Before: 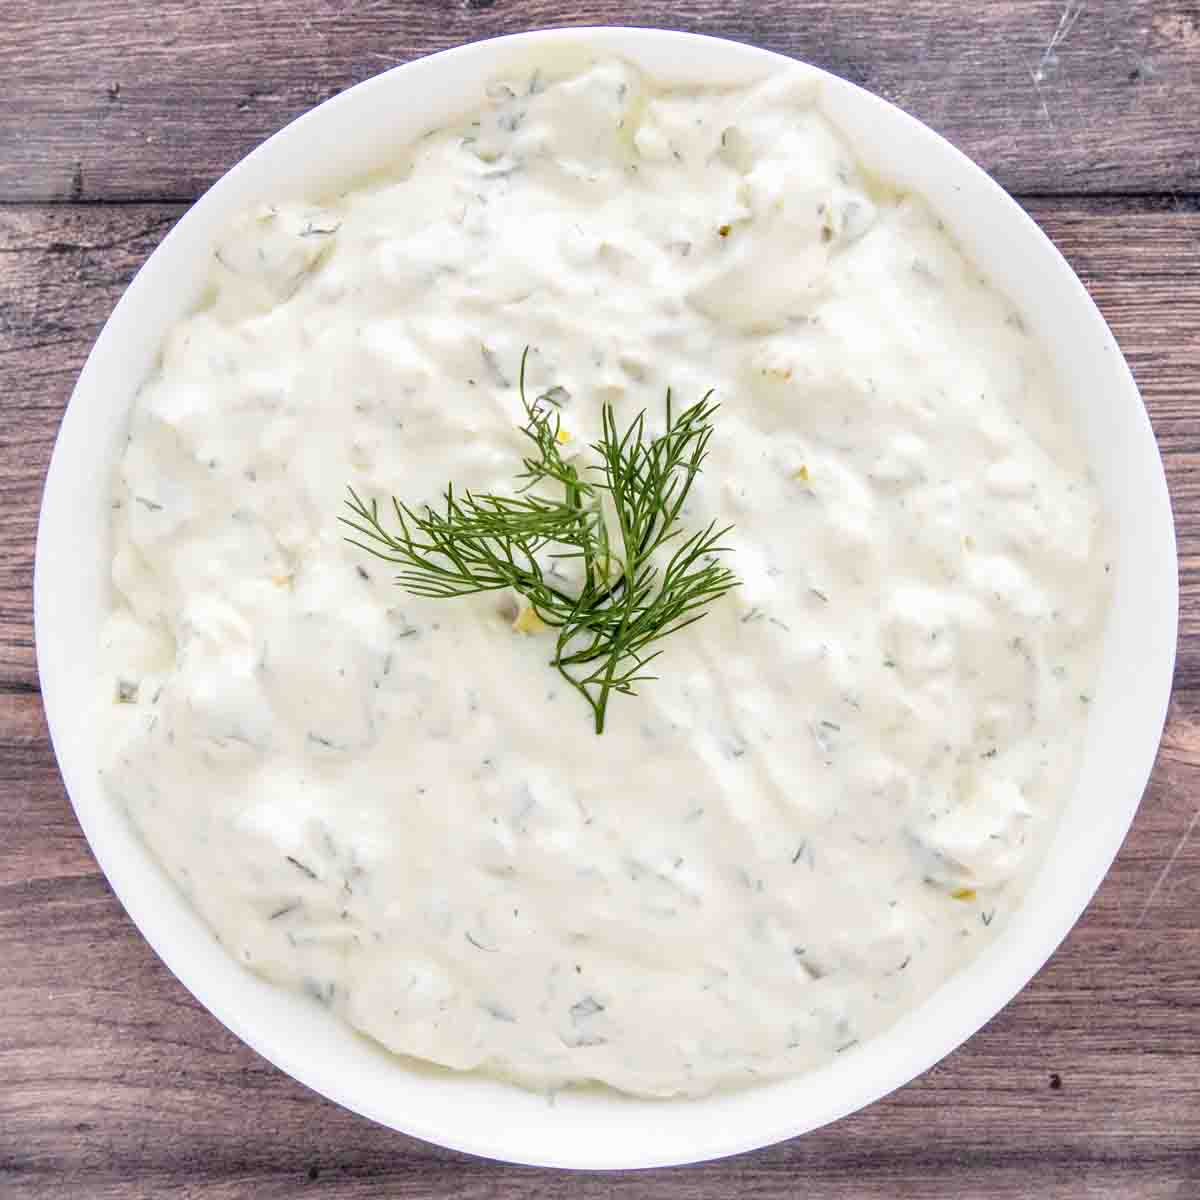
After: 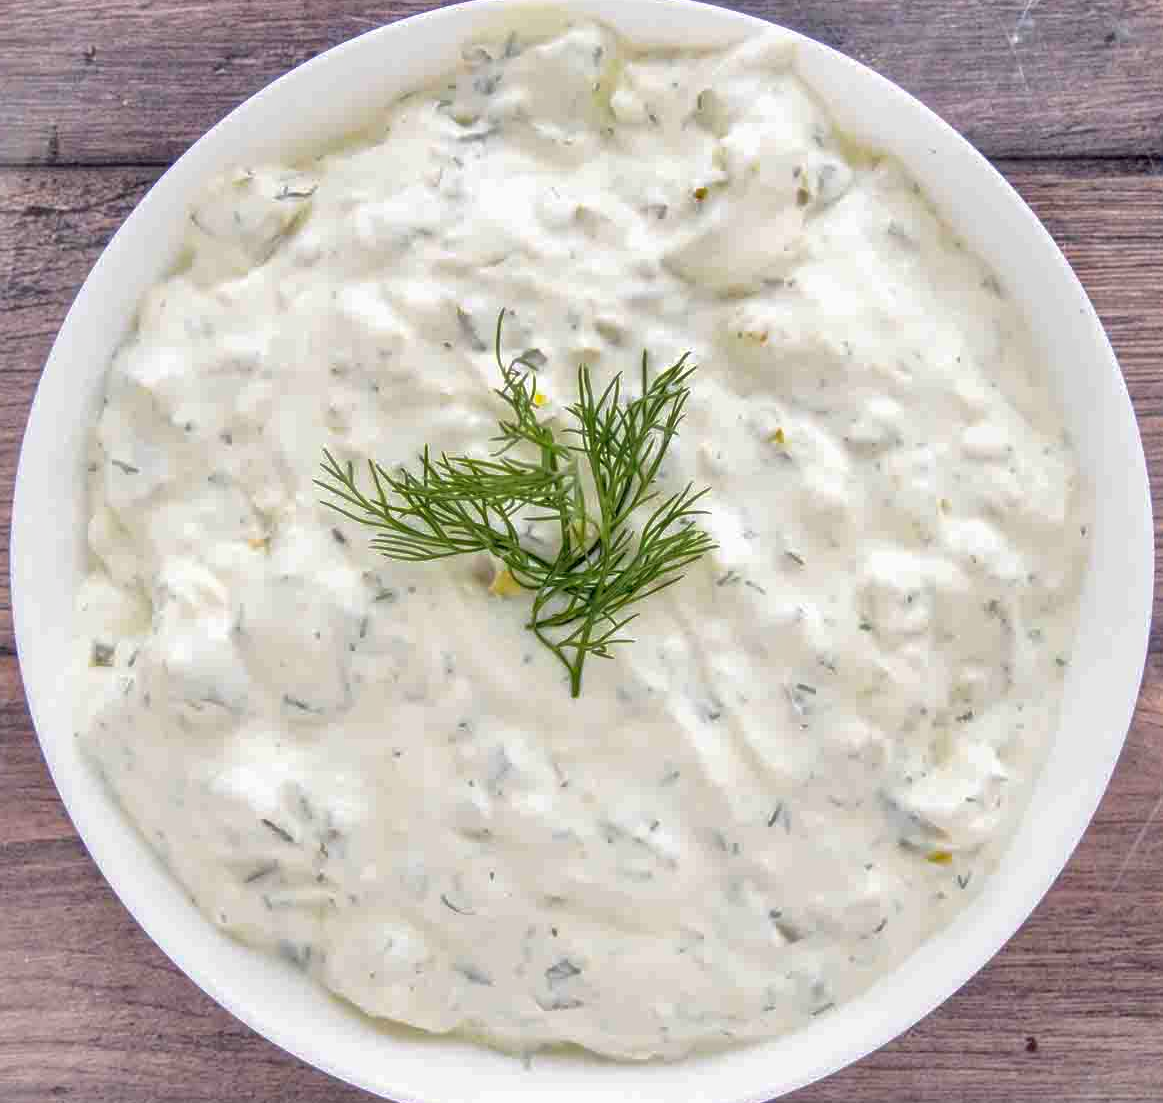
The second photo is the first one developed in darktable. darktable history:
crop: left 2.051%, top 3.145%, right 1.024%, bottom 4.89%
shadows and highlights: on, module defaults
